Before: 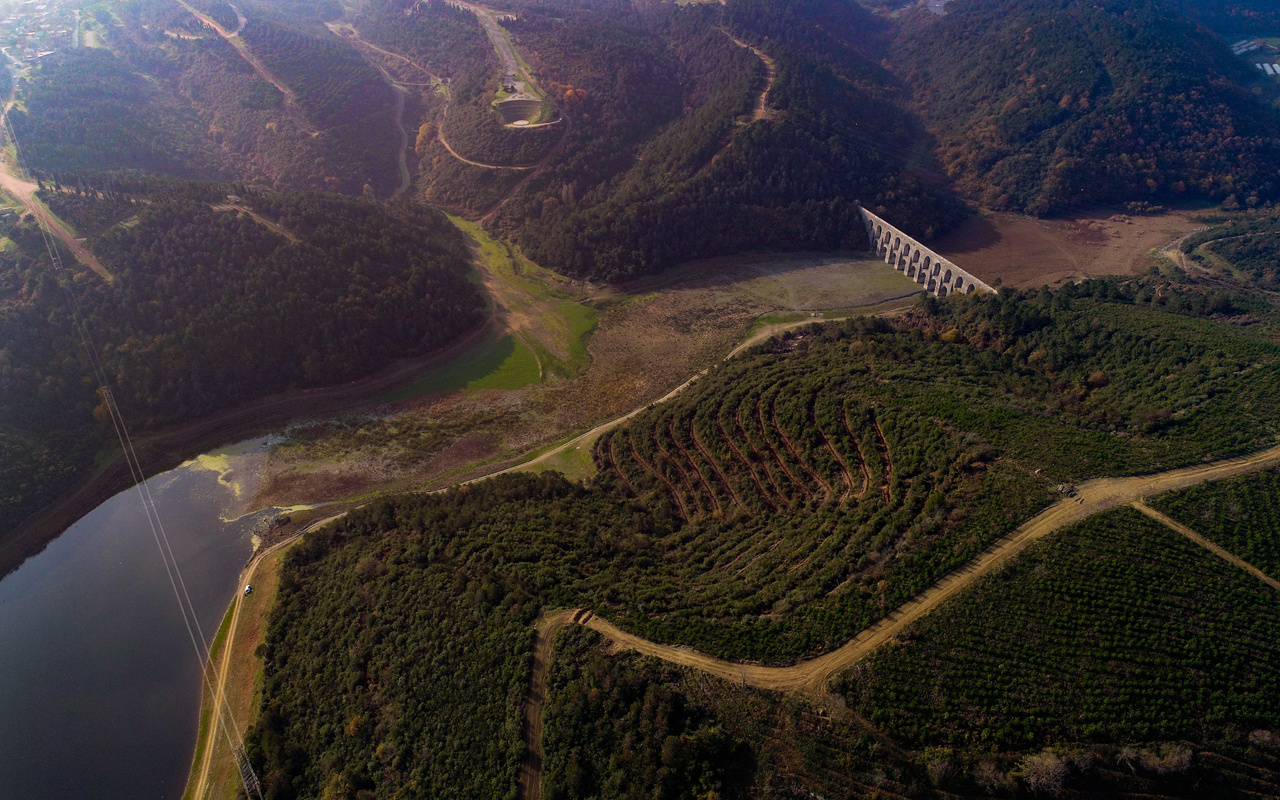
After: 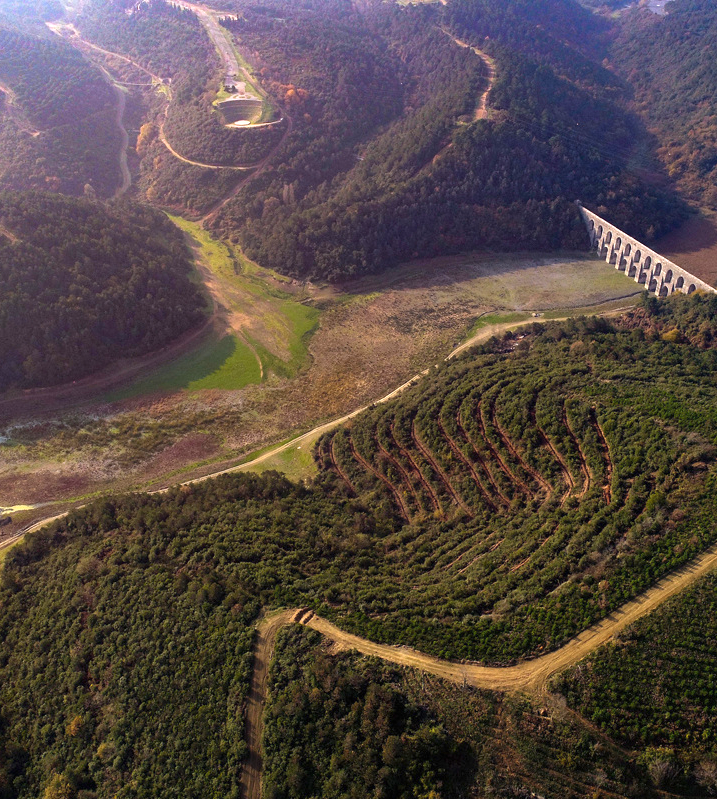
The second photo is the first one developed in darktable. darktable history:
crop: left 21.869%, right 22.105%, bottom 0.005%
exposure: black level correction 0, exposure 1.2 EV, compensate exposure bias true, compensate highlight preservation false
